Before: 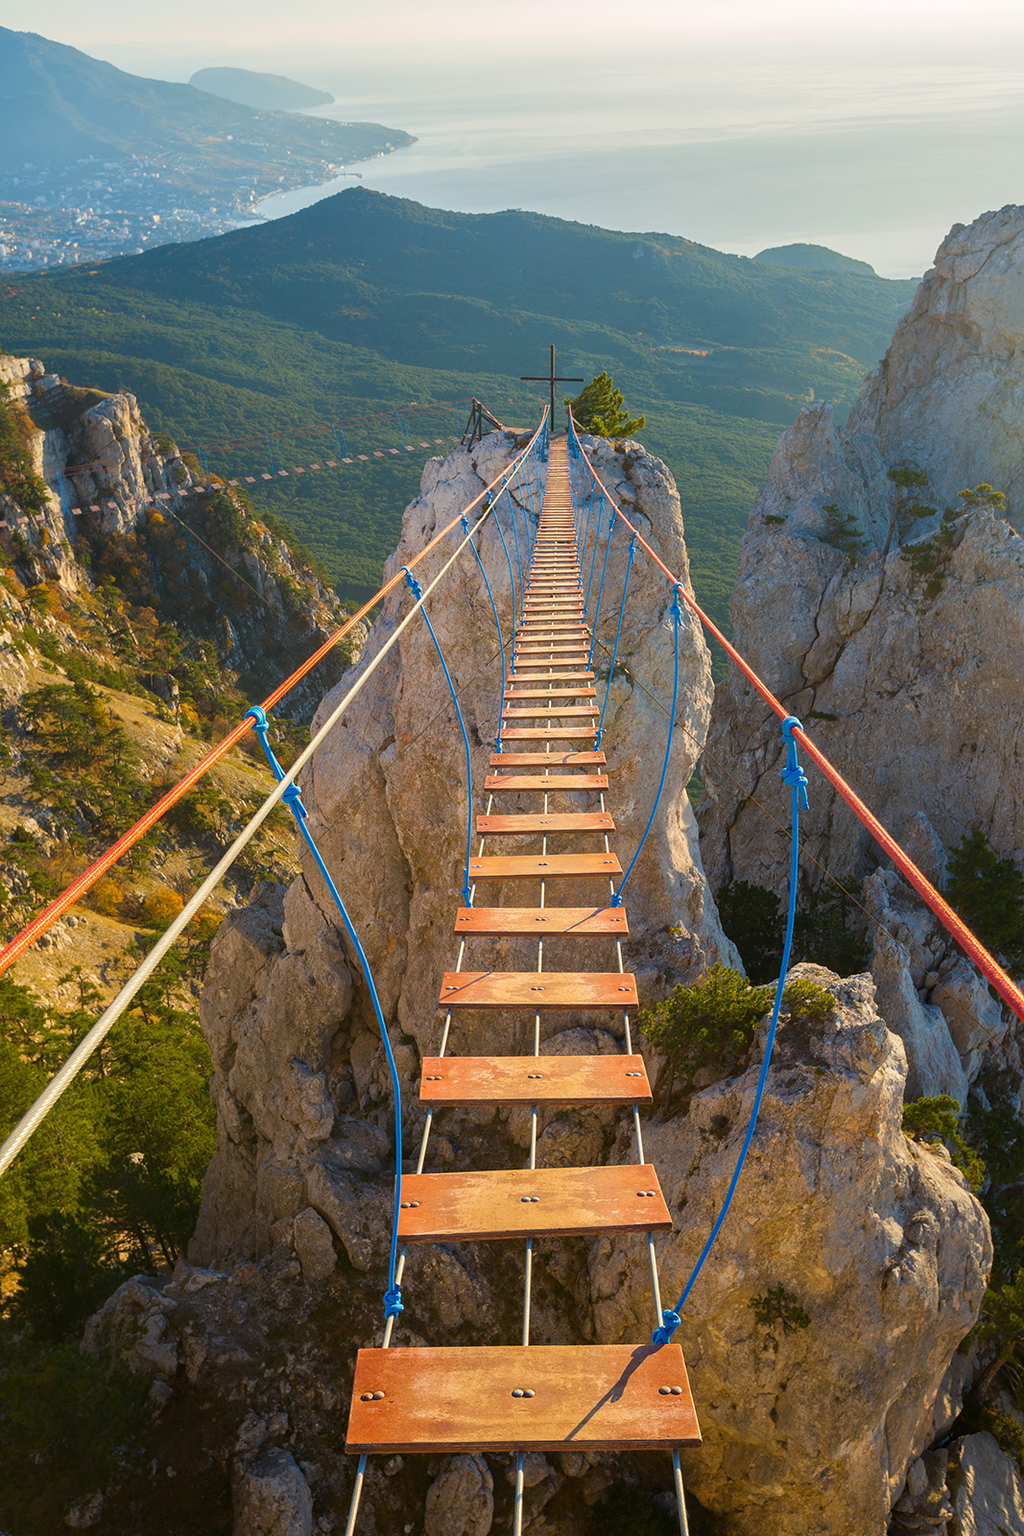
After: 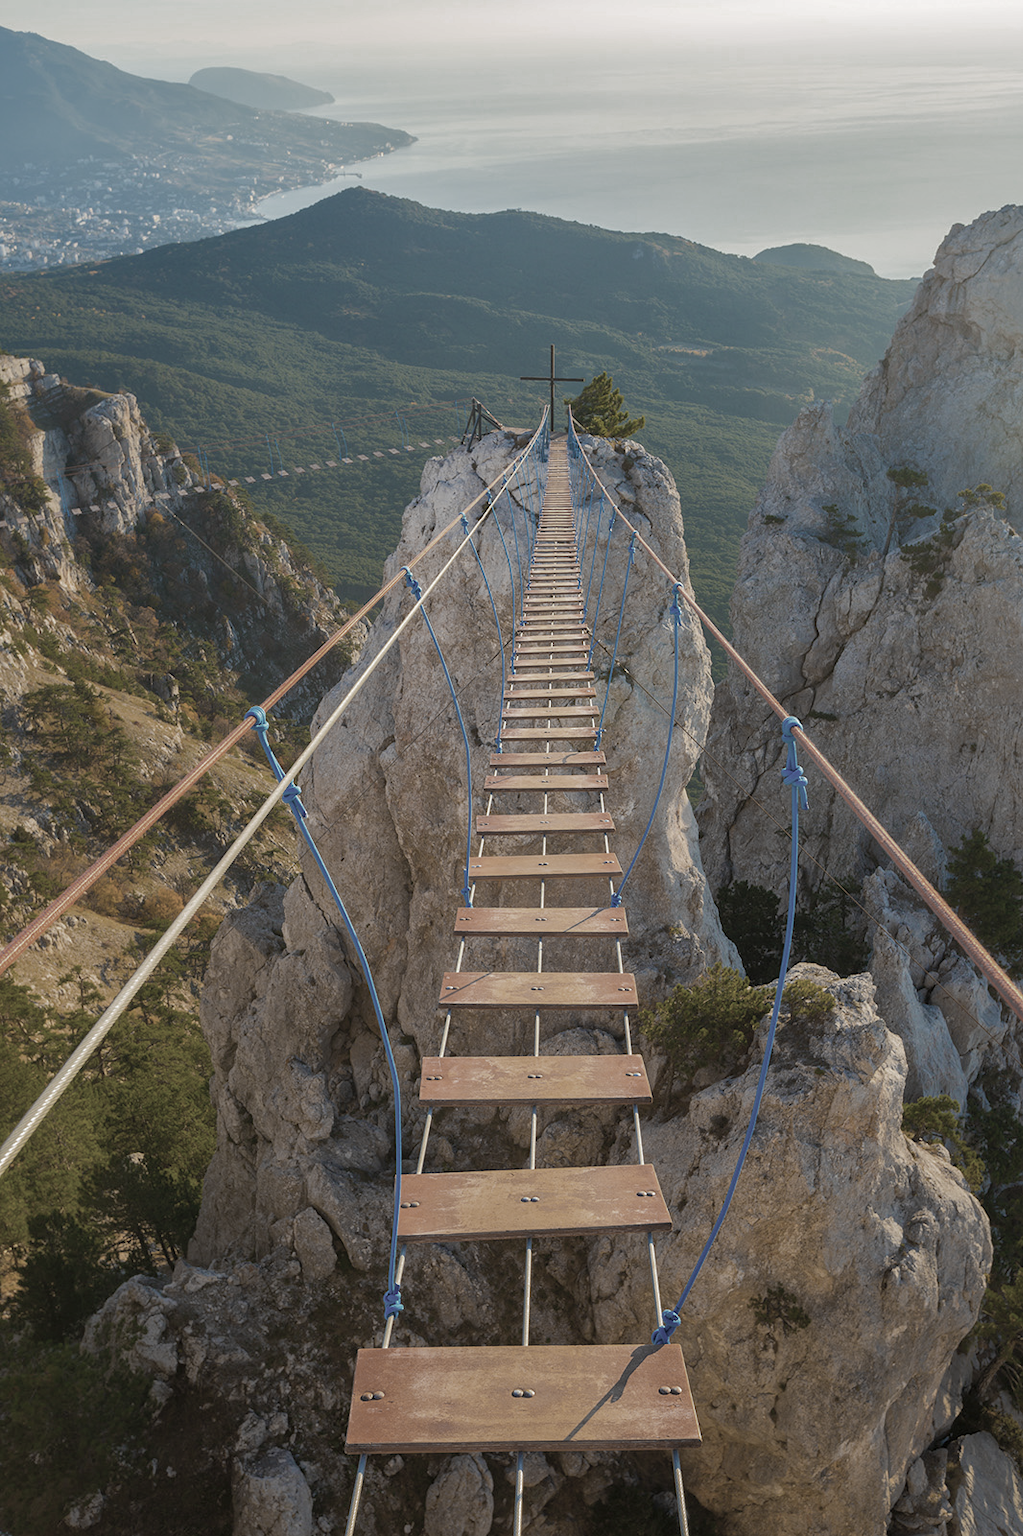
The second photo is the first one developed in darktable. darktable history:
color zones: curves: ch0 [(0, 0.487) (0.241, 0.395) (0.434, 0.373) (0.658, 0.412) (0.838, 0.487)]; ch1 [(0, 0) (0.053, 0.053) (0.211, 0.202) (0.579, 0.259) (0.781, 0.241)]
shadows and highlights: on, module defaults
